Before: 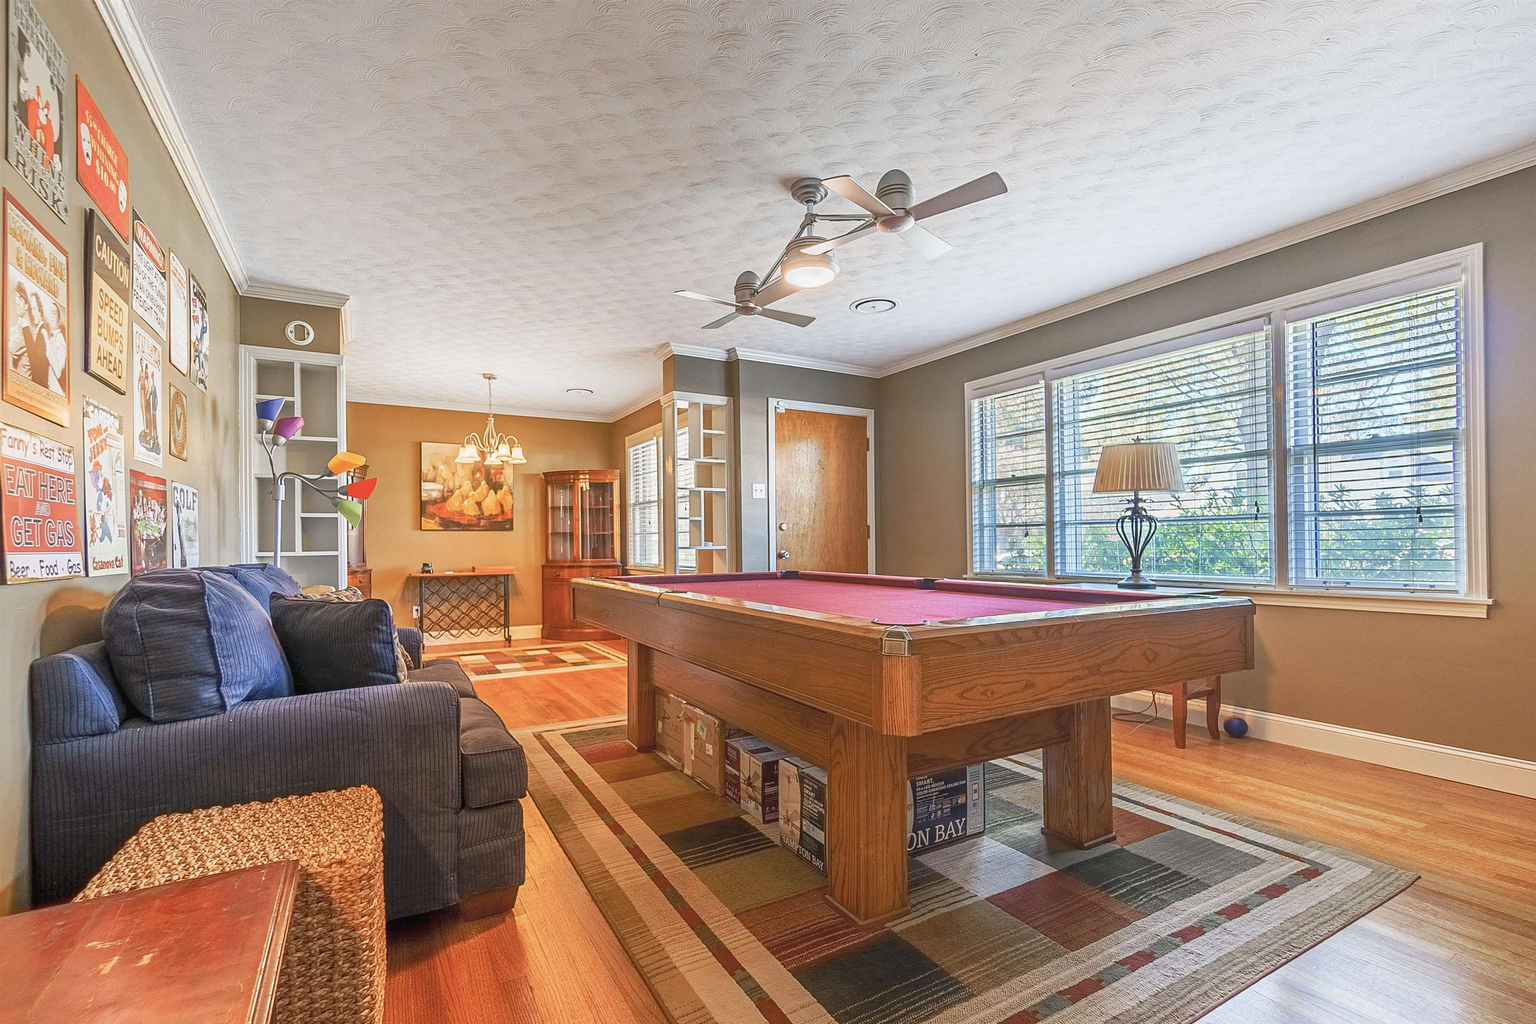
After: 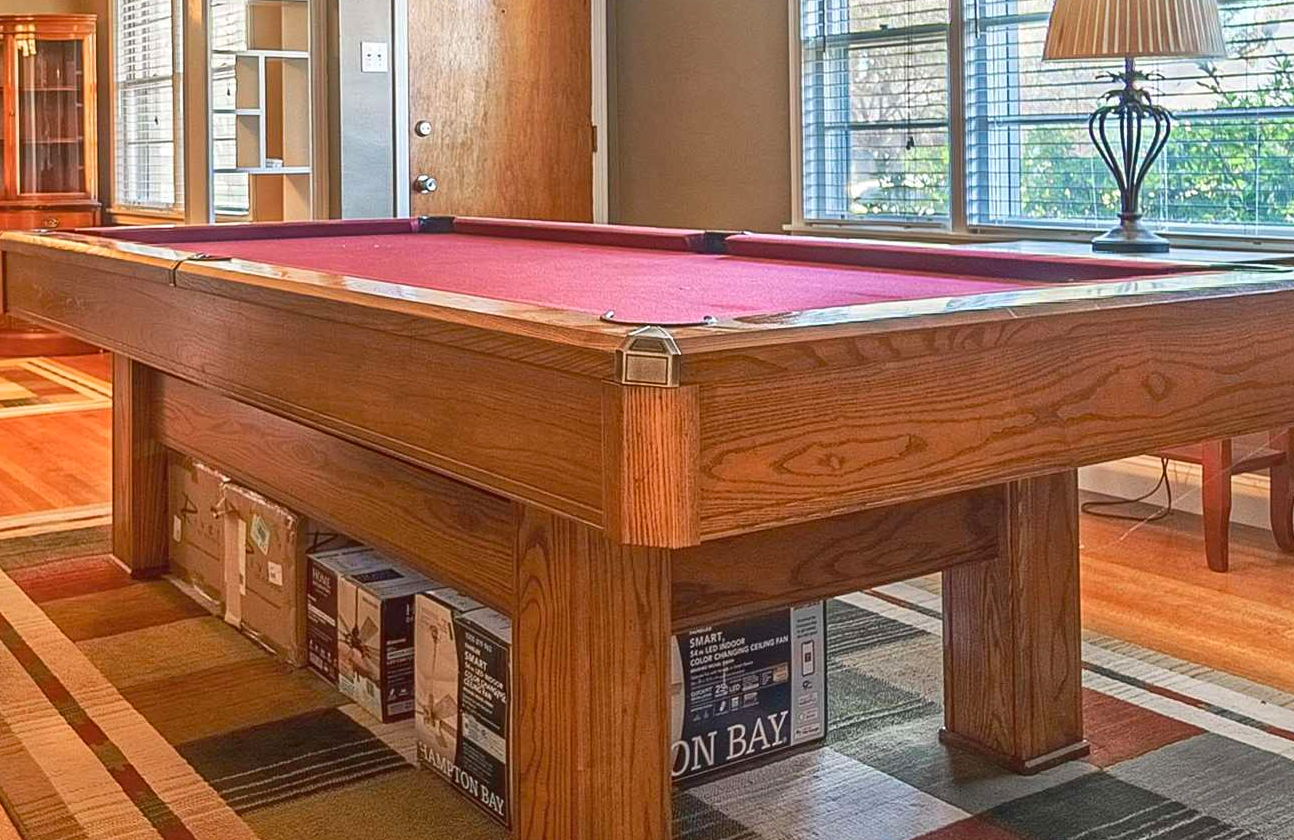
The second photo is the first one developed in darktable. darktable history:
local contrast: mode bilateral grid, contrast 20, coarseness 50, detail 132%, midtone range 0.2
crop: left 37.221%, top 45.169%, right 20.63%, bottom 13.777%
